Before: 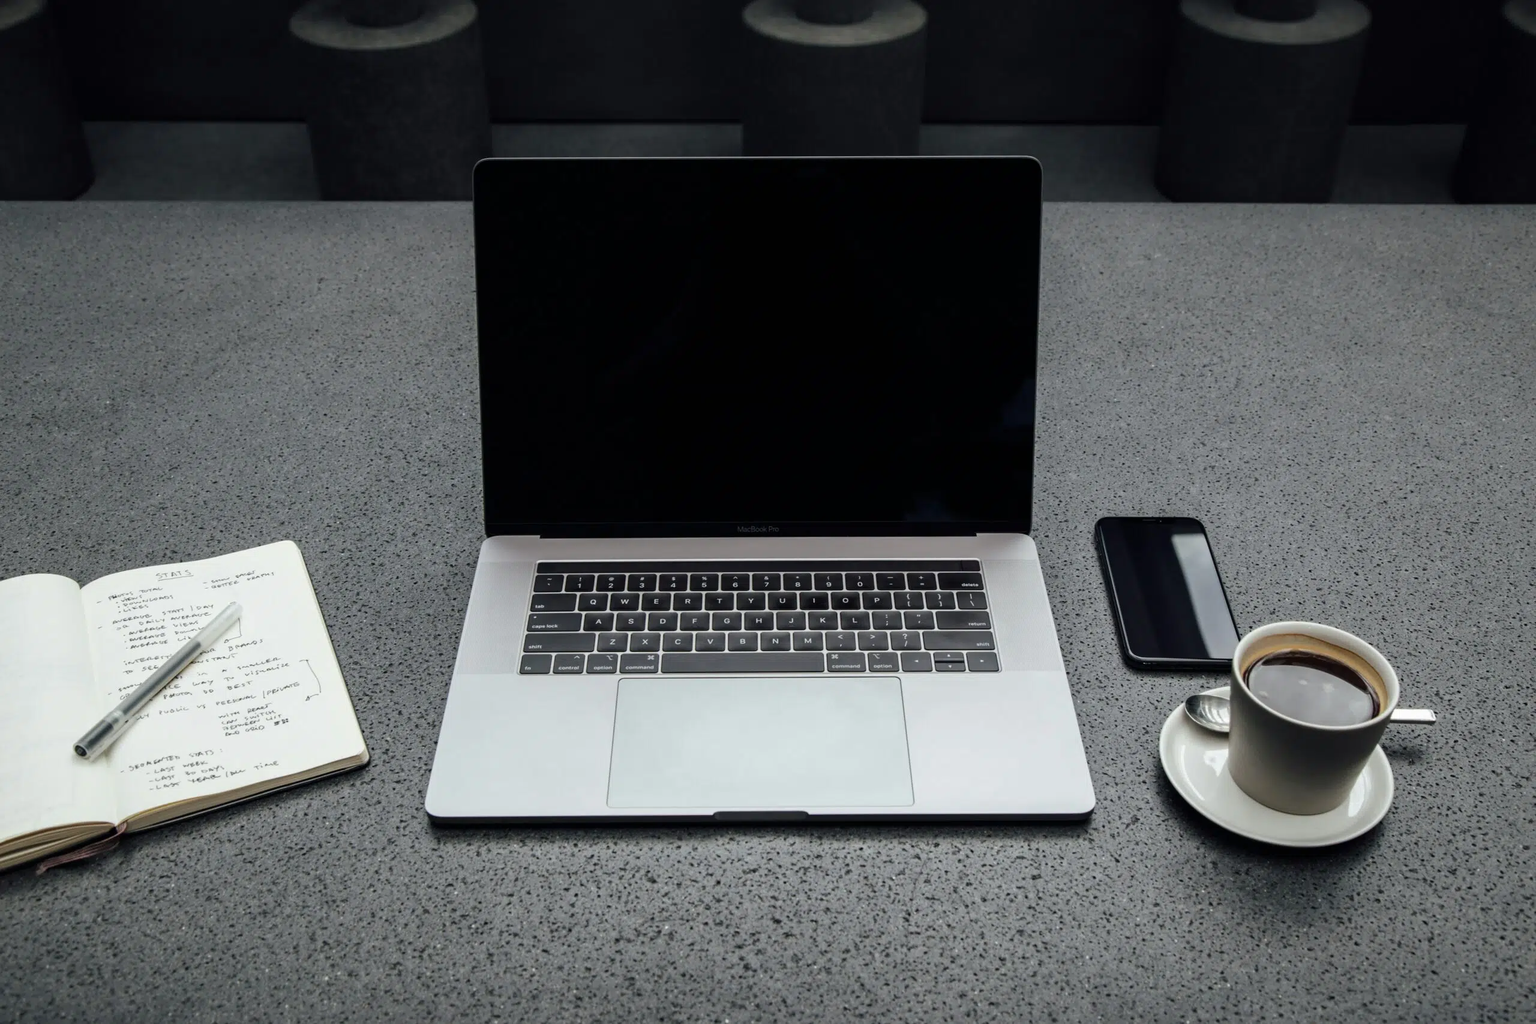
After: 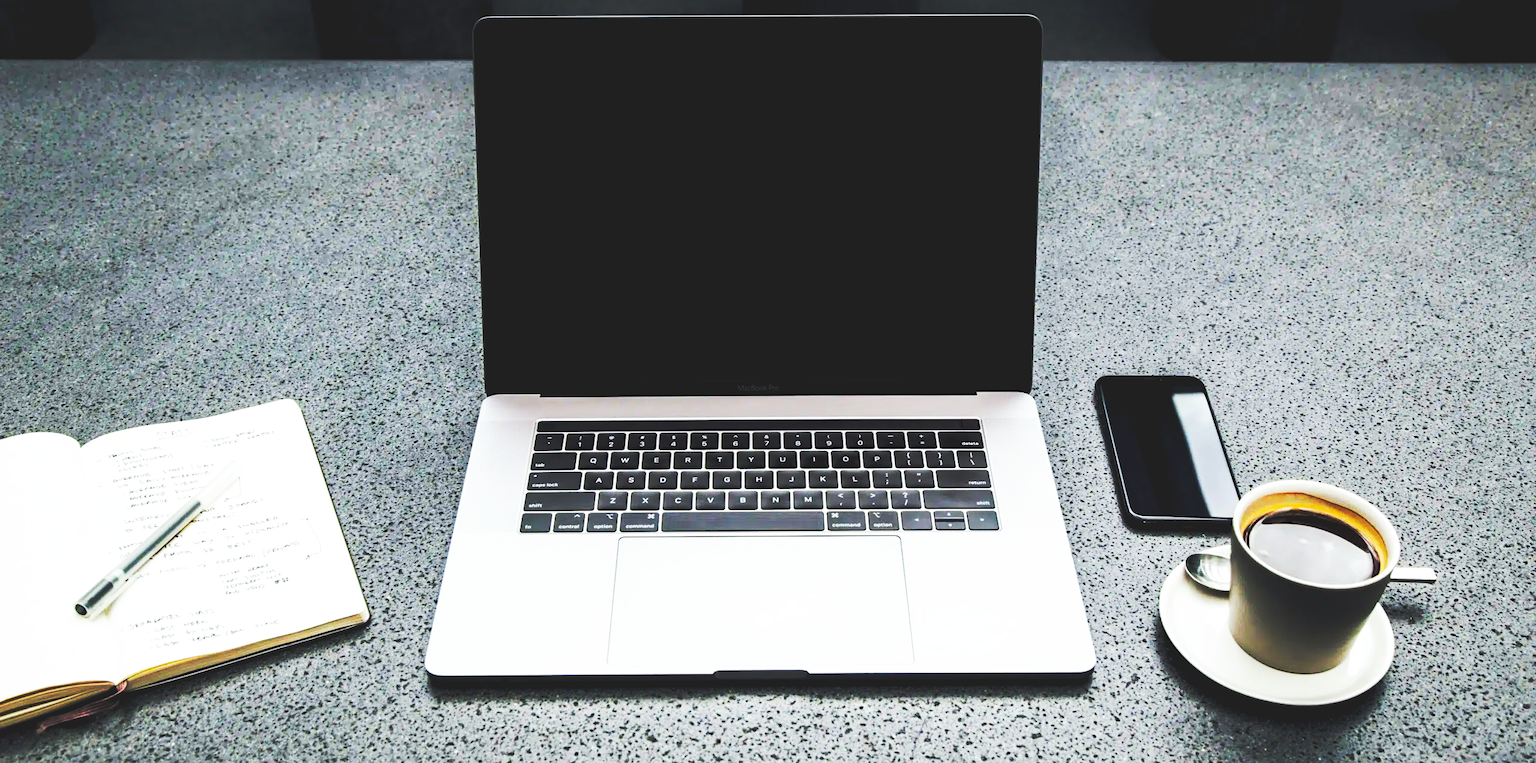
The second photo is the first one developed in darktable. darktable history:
base curve: curves: ch0 [(0, 0.015) (0.085, 0.116) (0.134, 0.298) (0.19, 0.545) (0.296, 0.764) (0.599, 0.982) (1, 1)], preserve colors none
color balance rgb: power › hue 329.81°, global offset › luminance -0.498%, linear chroma grading › shadows -8.399%, linear chroma grading › global chroma 9.933%, perceptual saturation grading › global saturation 30.119%
crop: top 13.861%, bottom 11.508%
